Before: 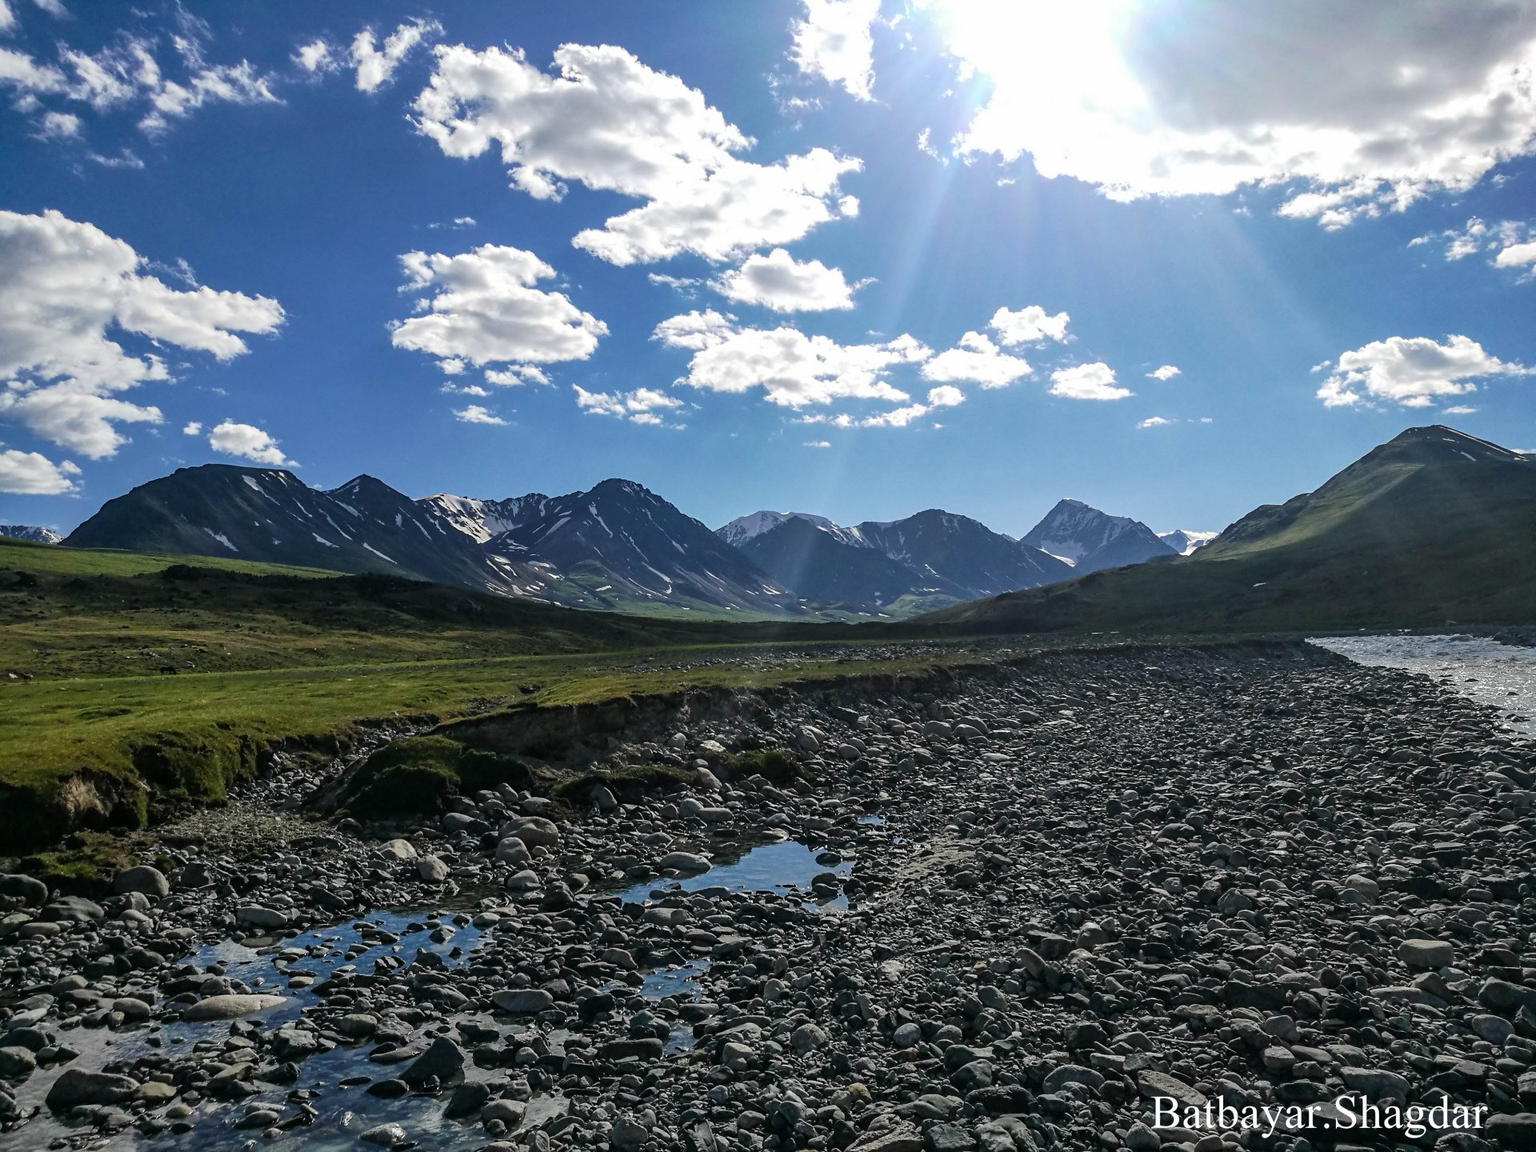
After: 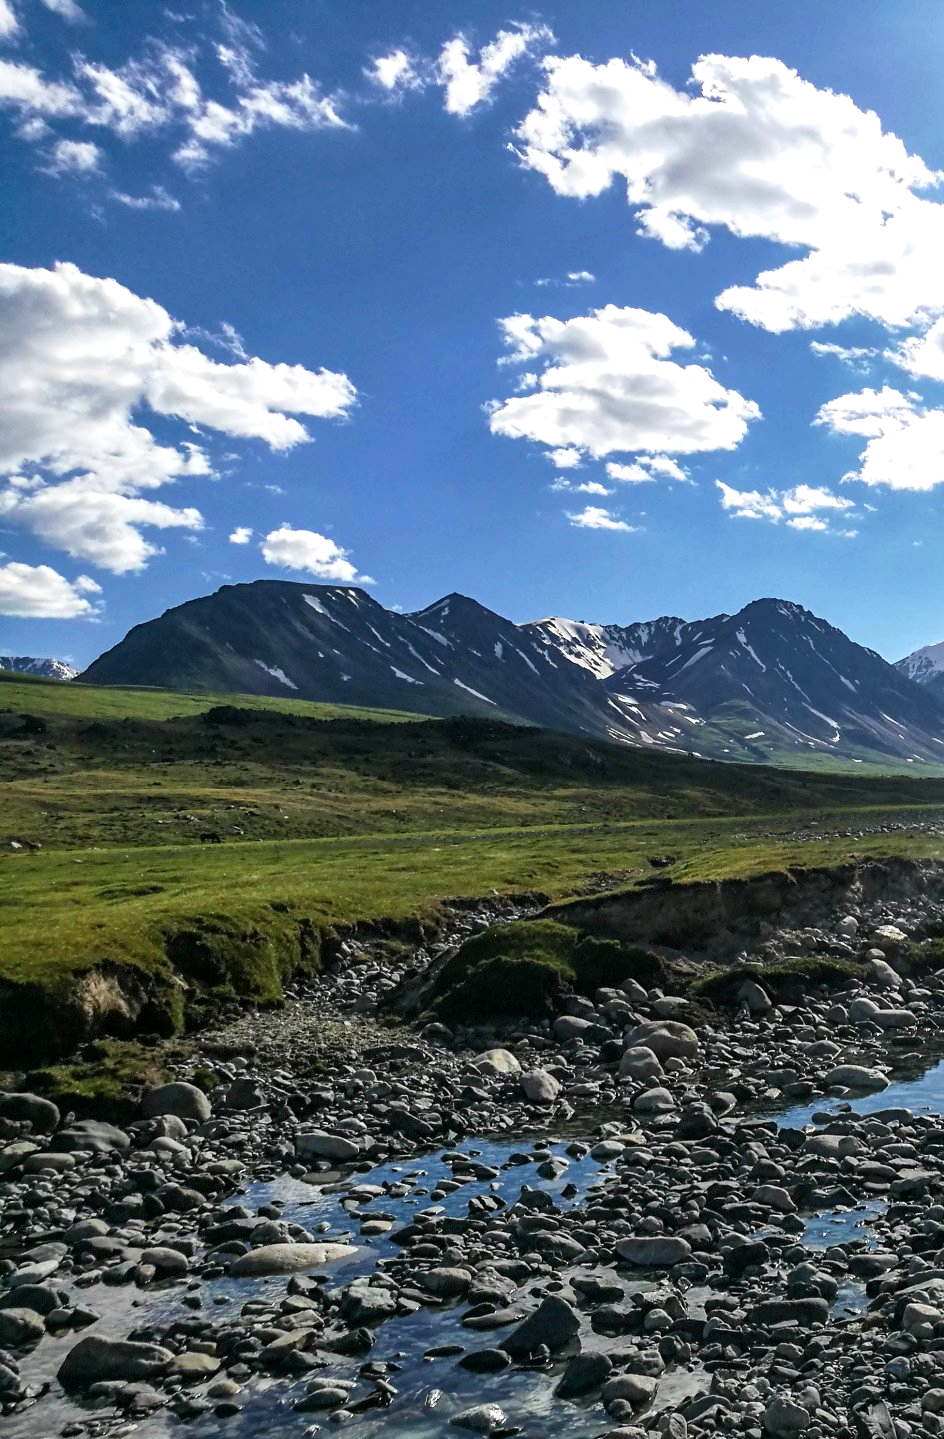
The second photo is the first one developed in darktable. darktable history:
crop and rotate: left 0.038%, top 0%, right 50.792%
tone equalizer: on, module defaults
exposure: black level correction 0.001, exposure 0.499 EV, compensate highlight preservation false
